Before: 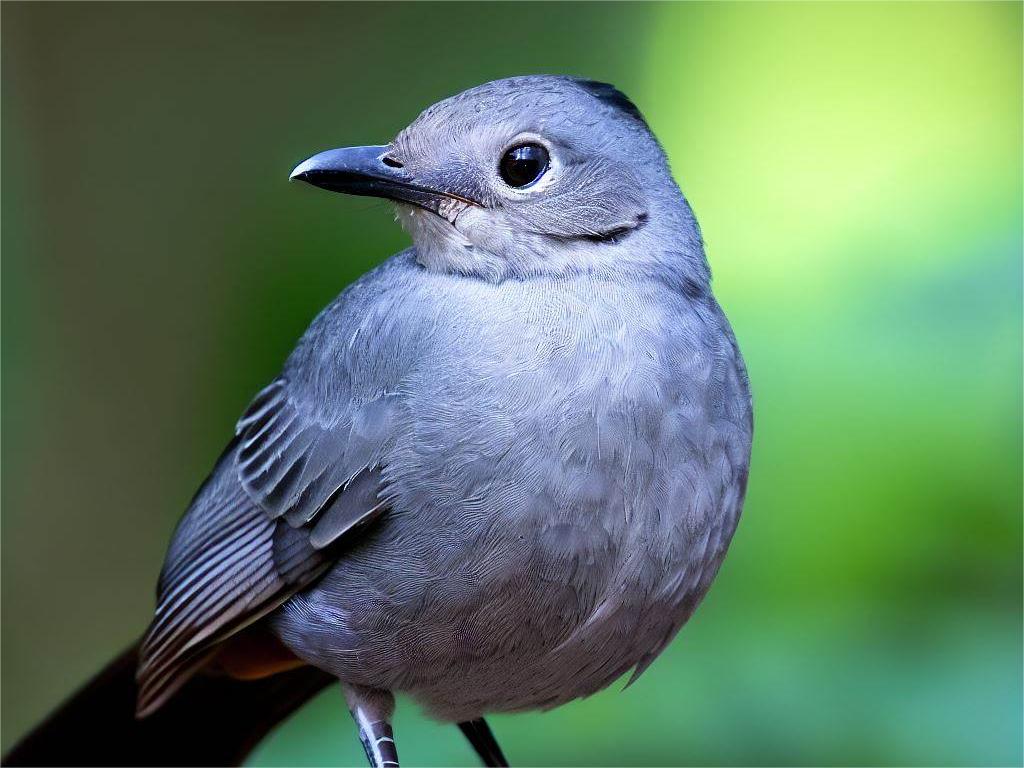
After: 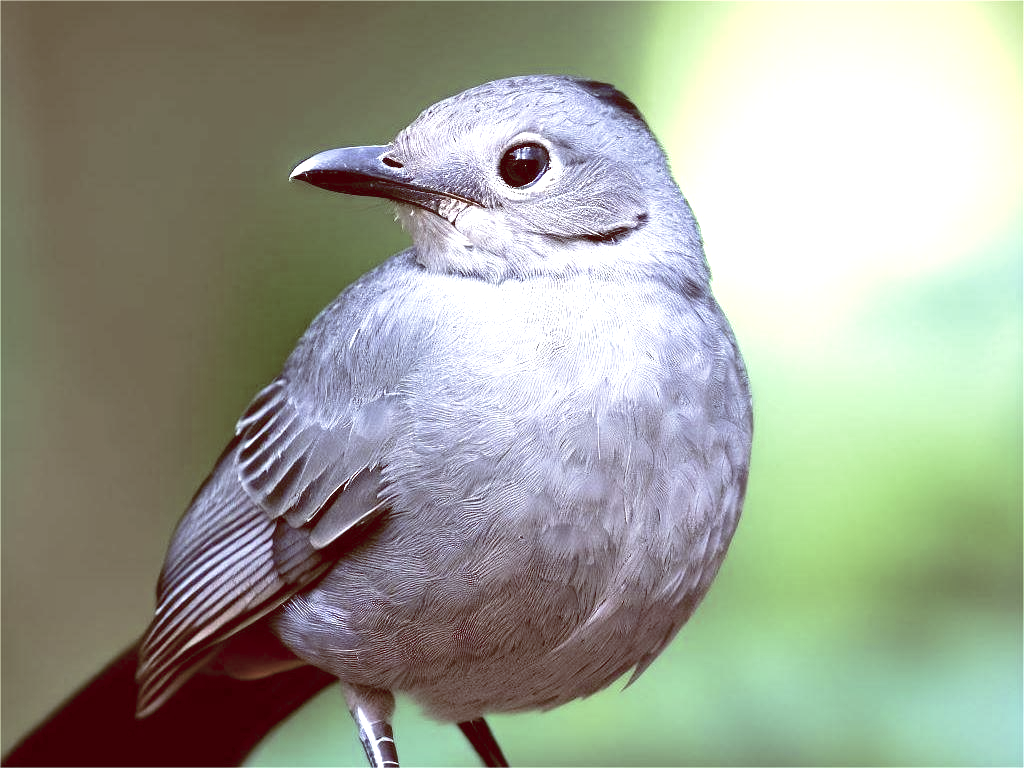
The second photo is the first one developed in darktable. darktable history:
velvia: strength 45%
color balance rgb: shadows lift › luminance 1%, shadows lift › chroma 0.2%, shadows lift › hue 20°, power › luminance 1%, power › chroma 0.4%, power › hue 34°, highlights gain › luminance 0.8%, highlights gain › chroma 0.4%, highlights gain › hue 44°, global offset › chroma 0.4%, global offset › hue 34°, white fulcrum 0.08 EV, linear chroma grading › shadows -7%, linear chroma grading › highlights -7%, linear chroma grading › global chroma -10%, linear chroma grading › mid-tones -8%, perceptual saturation grading › global saturation -28%, perceptual saturation grading › highlights -20%, perceptual saturation grading › mid-tones -24%, perceptual saturation grading › shadows -24%, perceptual brilliance grading › global brilliance -1%, perceptual brilliance grading › highlights -1%, perceptual brilliance grading › mid-tones -1%, perceptual brilliance grading › shadows -1%, global vibrance -17%, contrast -6%
exposure: black level correction 0, exposure 1.1 EV, compensate exposure bias true, compensate highlight preservation false
